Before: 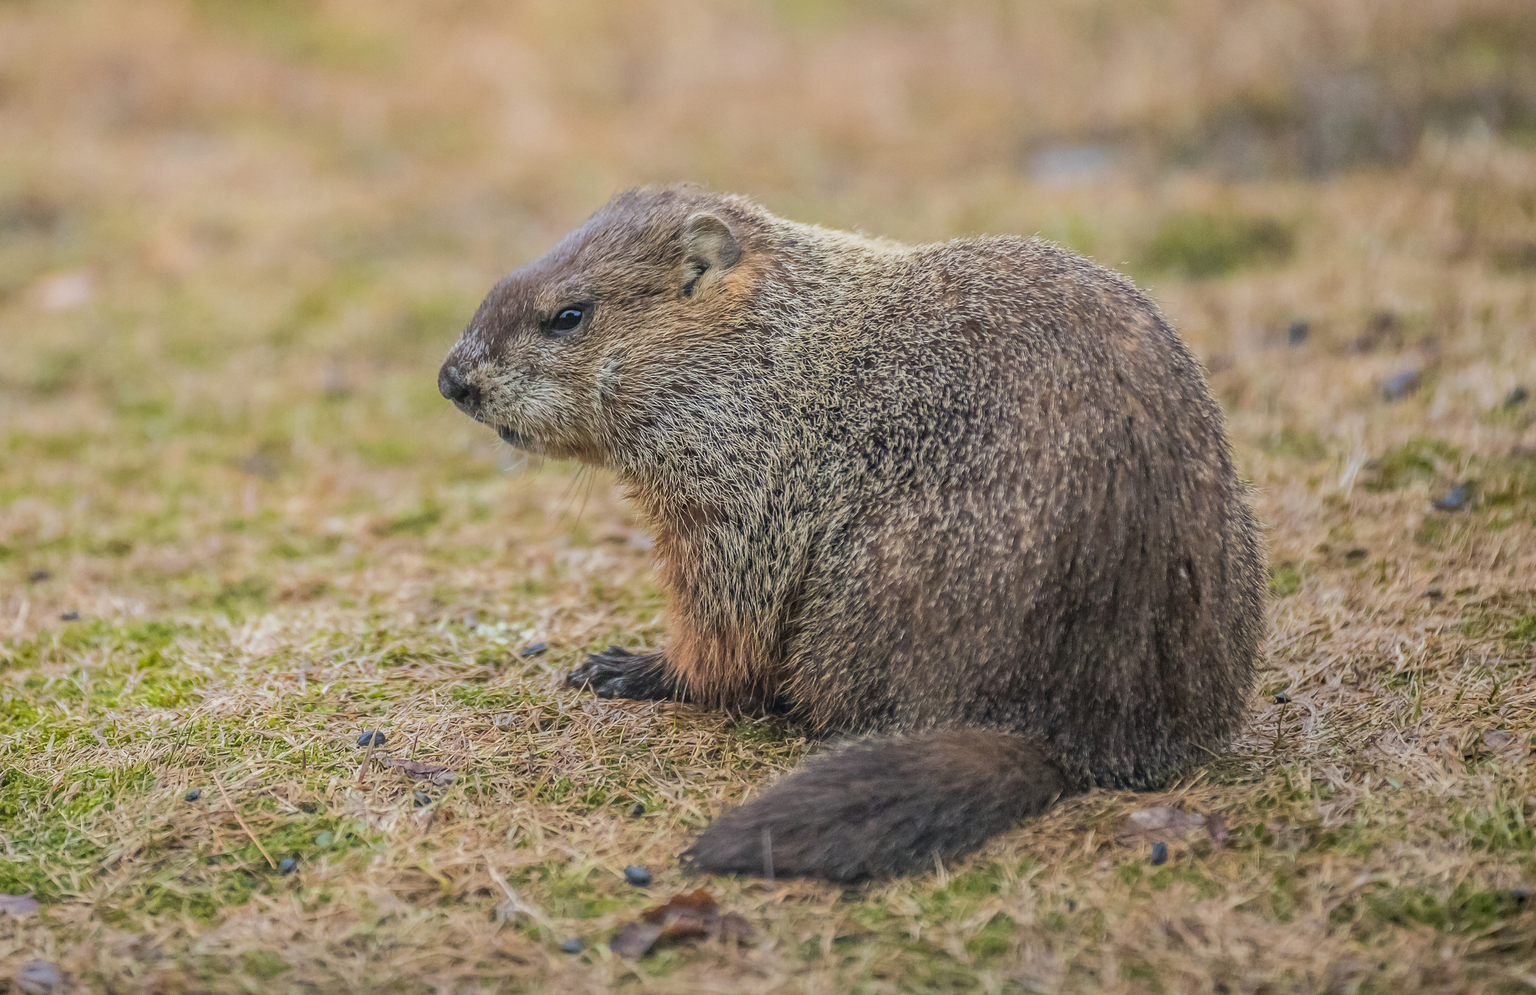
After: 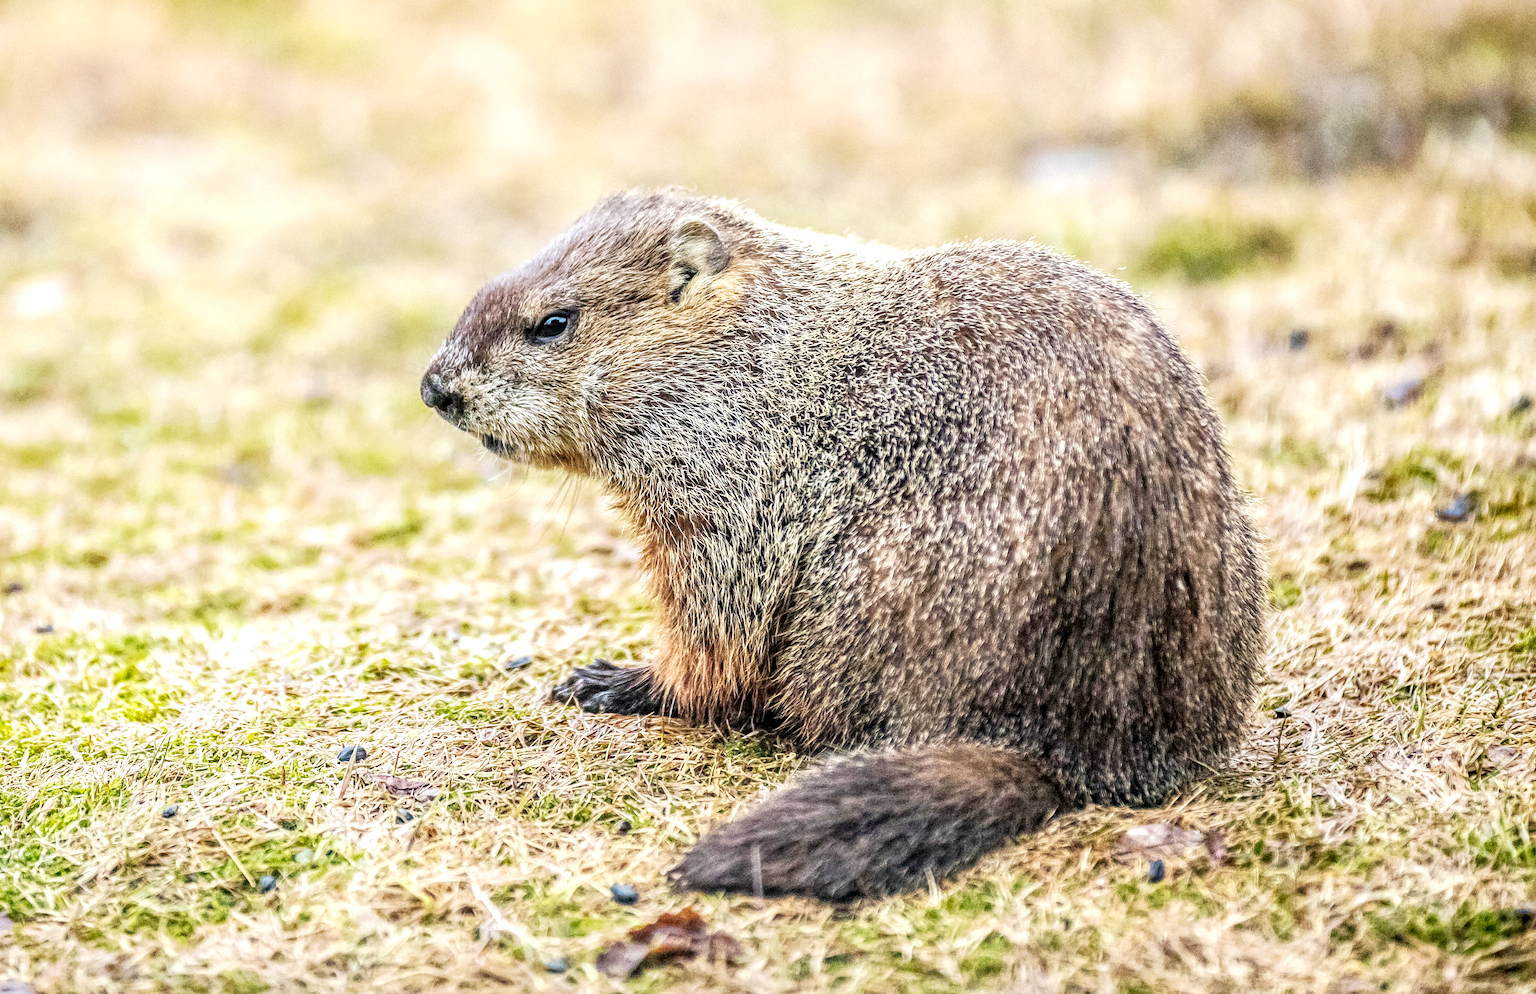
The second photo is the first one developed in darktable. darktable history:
crop: left 1.743%, right 0.268%, bottom 2.011%
base curve: curves: ch0 [(0, 0) (0.007, 0.004) (0.027, 0.03) (0.046, 0.07) (0.207, 0.54) (0.442, 0.872) (0.673, 0.972) (1, 1)], preserve colors none
local contrast: highlights 100%, shadows 100%, detail 200%, midtone range 0.2
